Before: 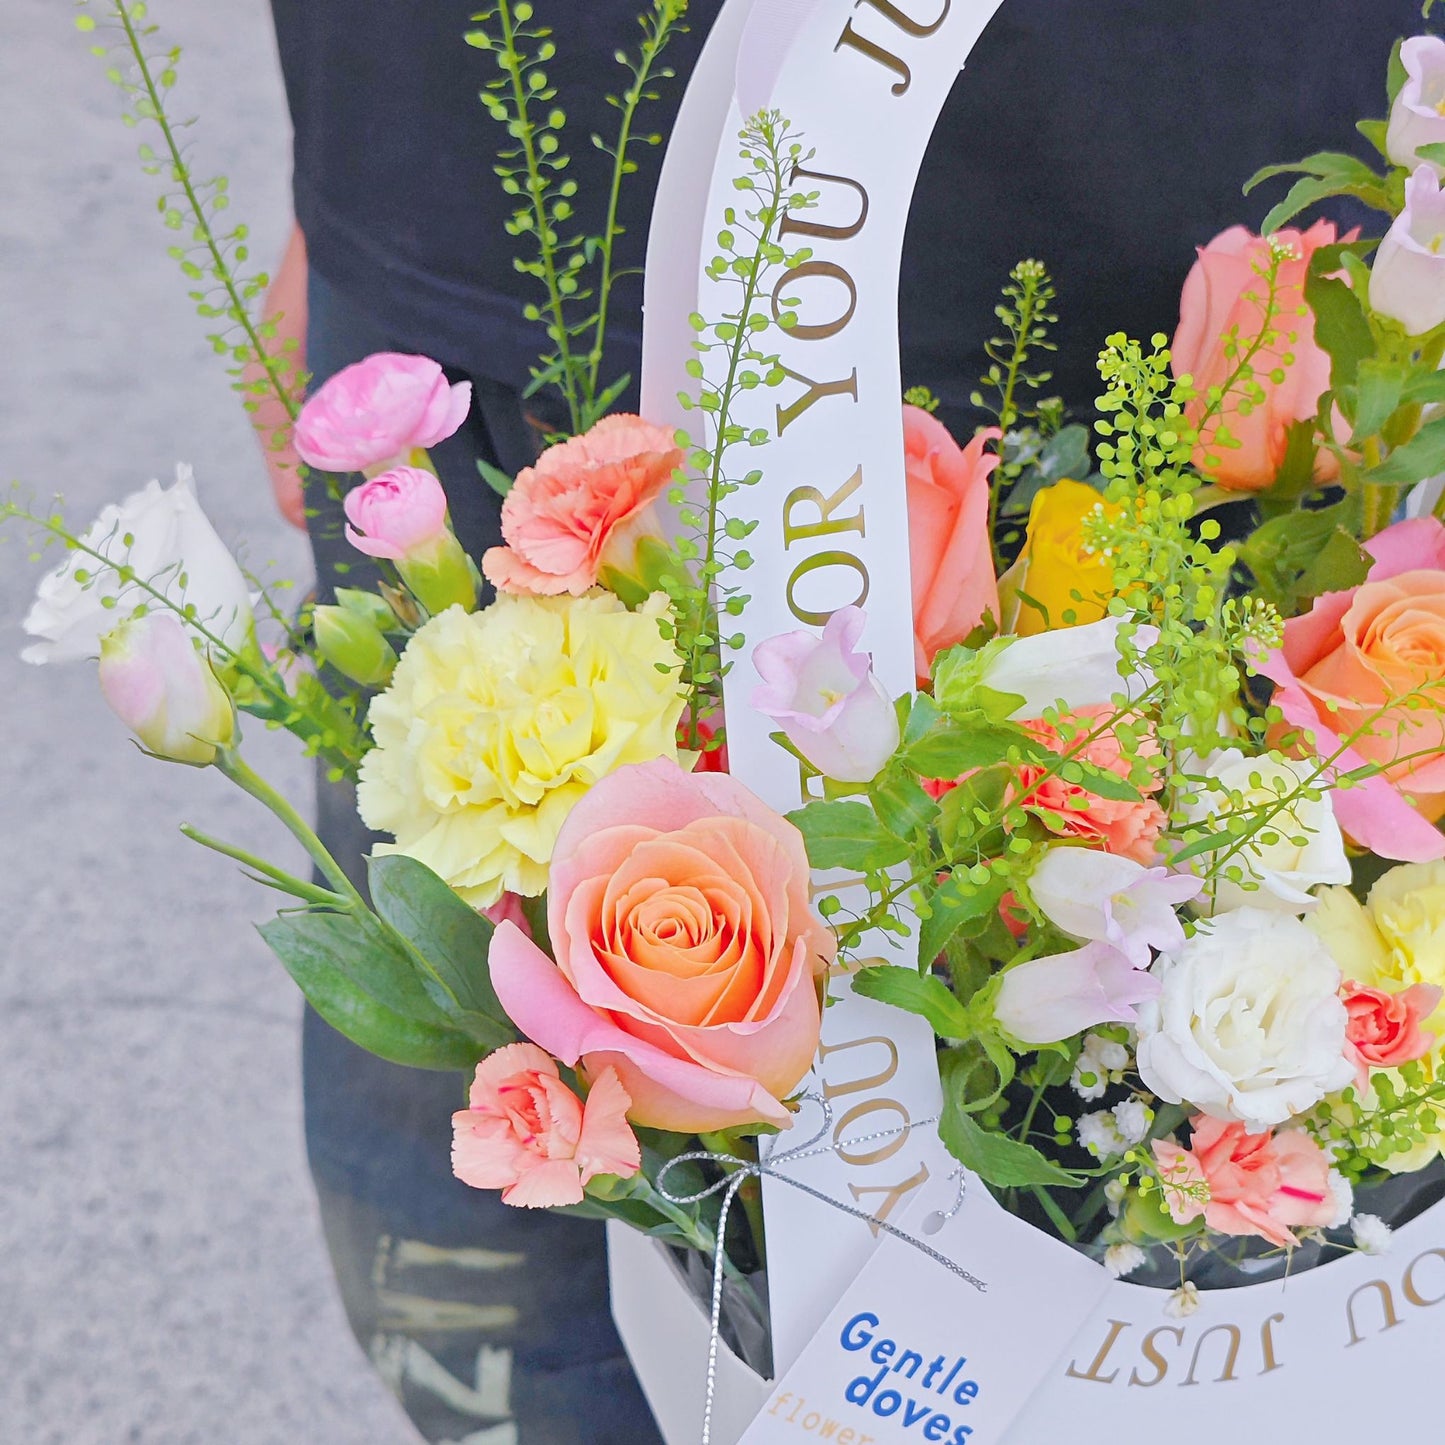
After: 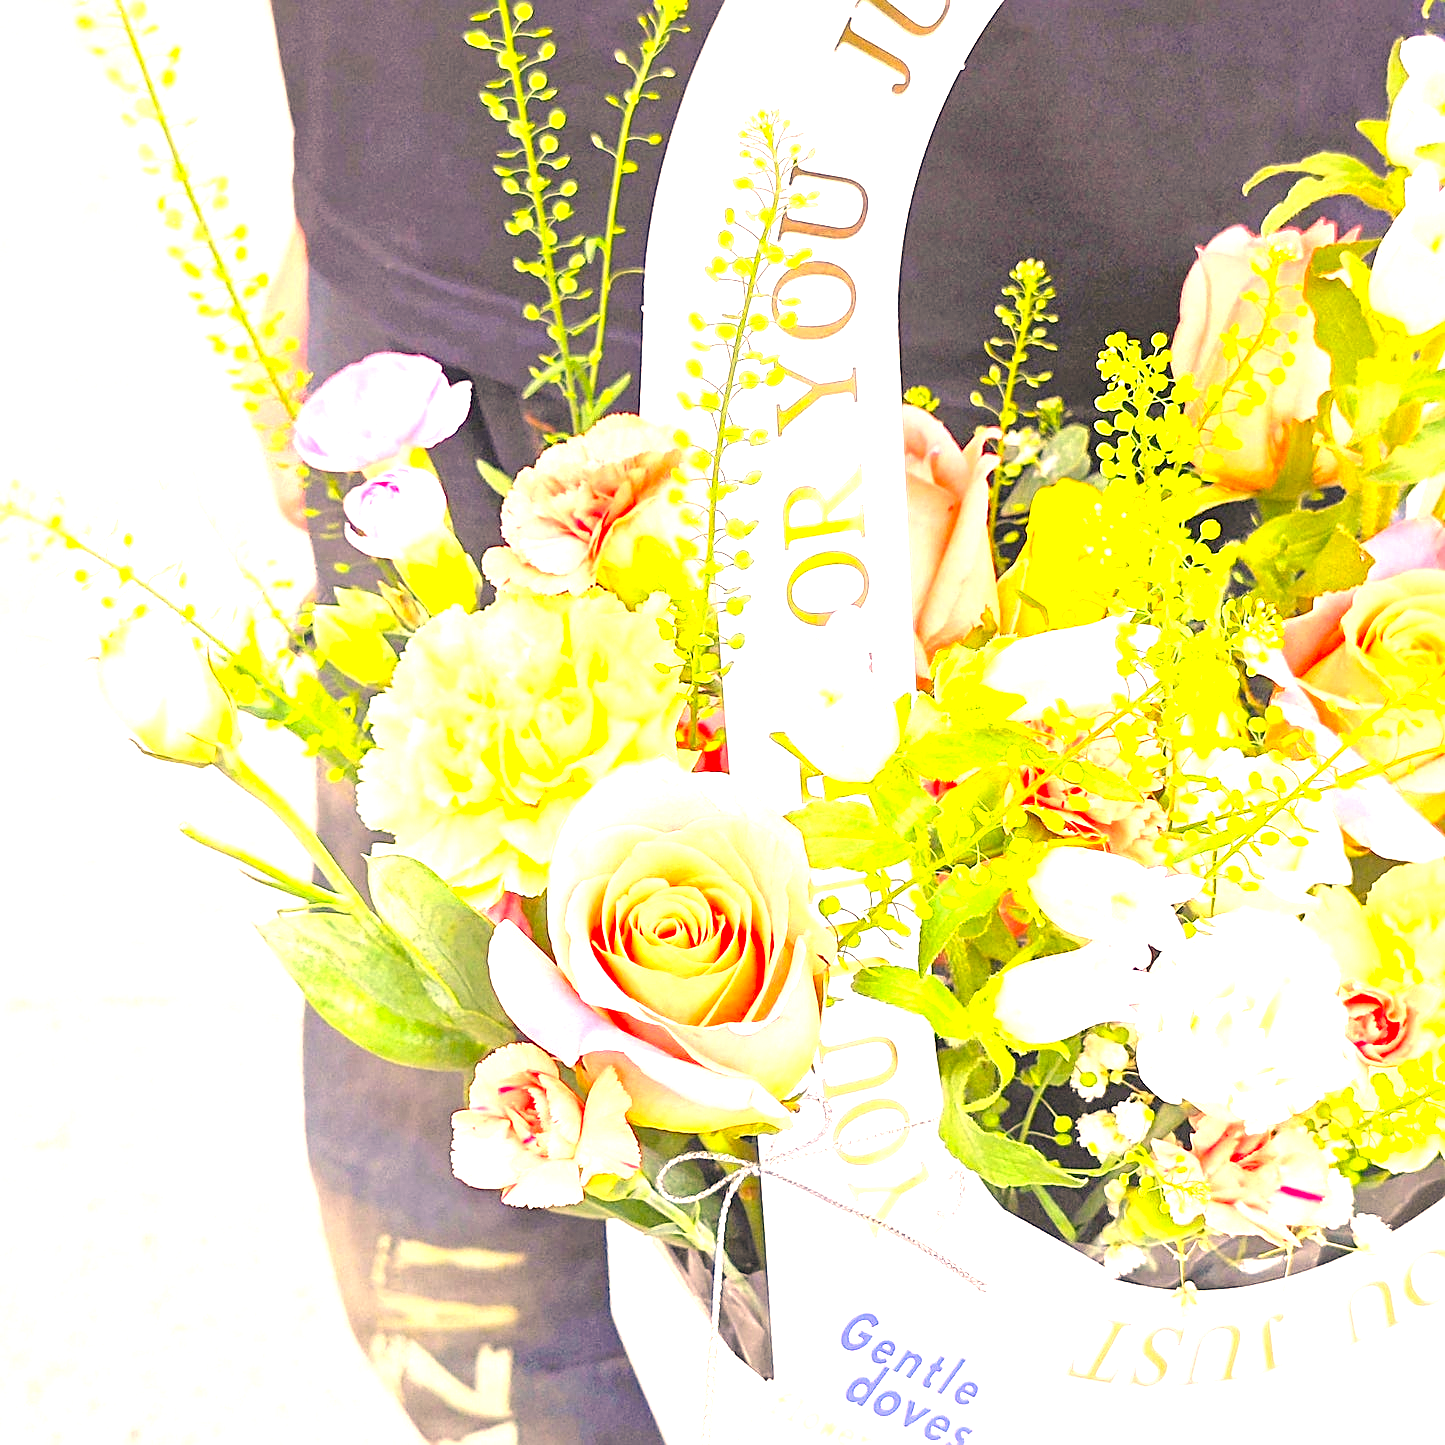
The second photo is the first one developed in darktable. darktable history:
color correction: highlights a* 15, highlights b* 31.55
exposure: black level correction 0, exposure 1.9 EV, compensate highlight preservation false
sharpen: on, module defaults
